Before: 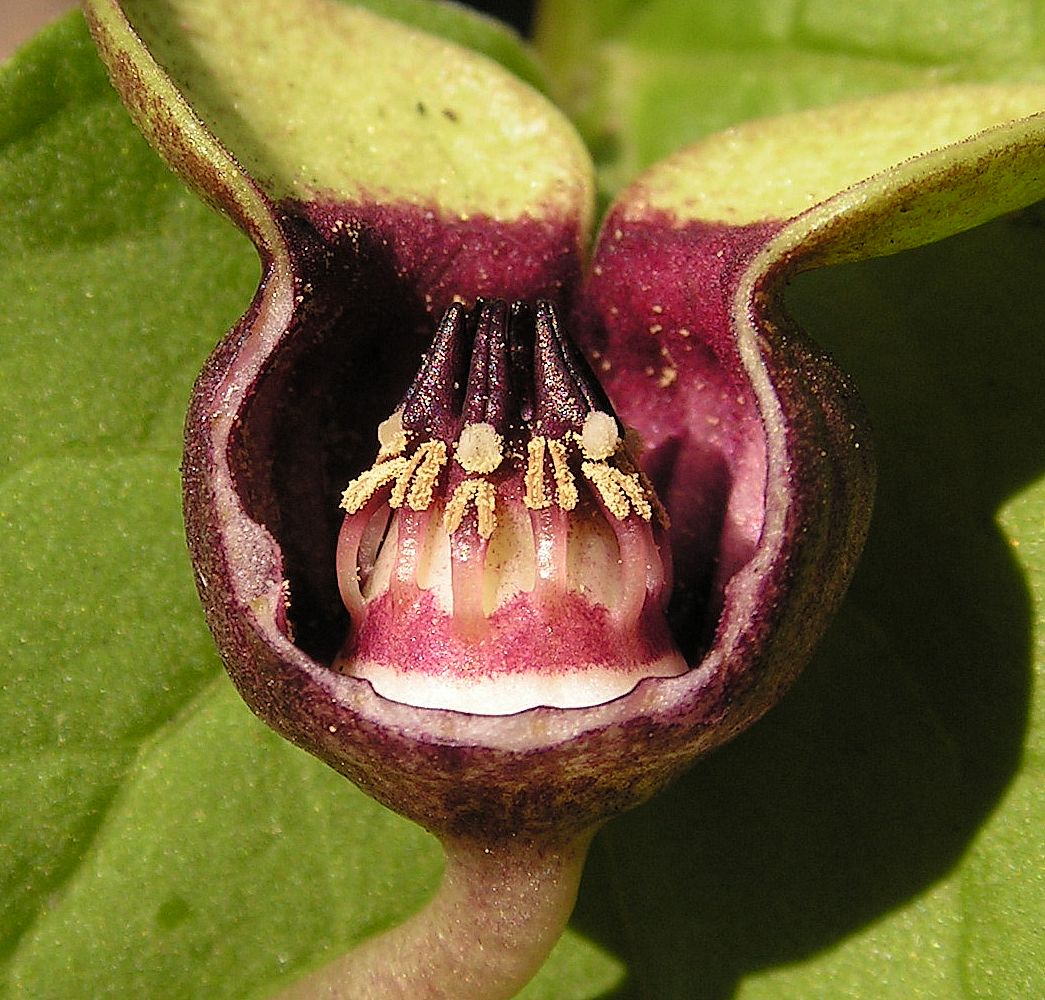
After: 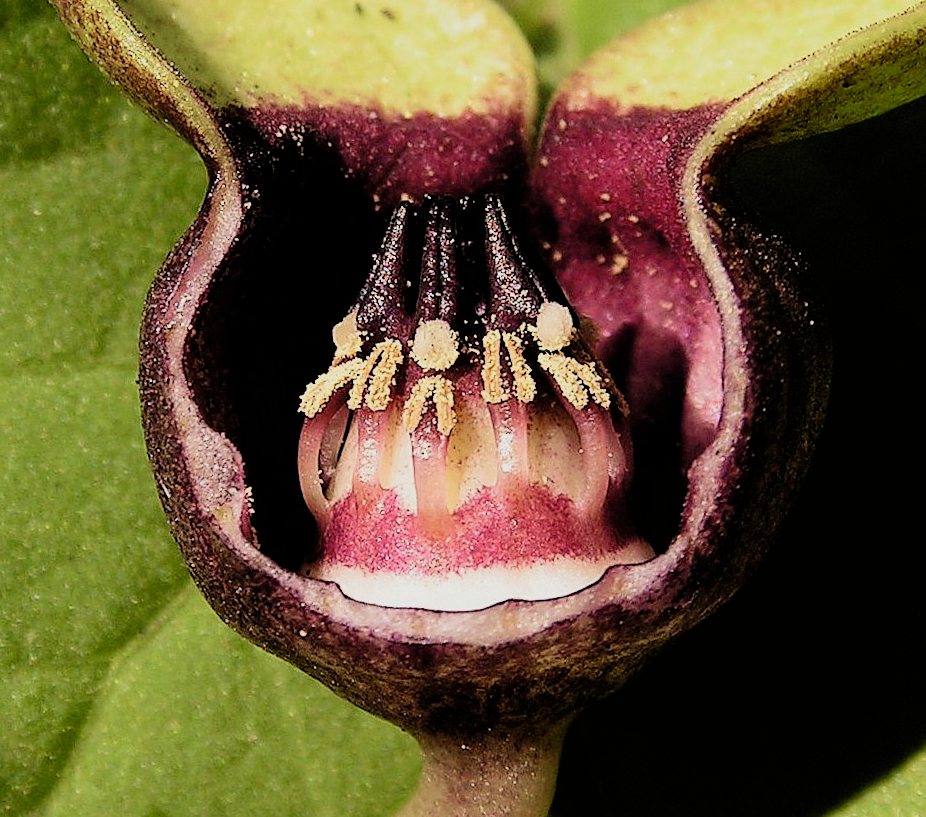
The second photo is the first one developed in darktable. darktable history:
crop: left 3.305%, top 6.436%, right 6.389%, bottom 3.258%
filmic rgb: black relative exposure -5 EV, hardness 2.88, contrast 1.4, highlights saturation mix -30%
rotate and perspective: rotation -3°, crop left 0.031, crop right 0.968, crop top 0.07, crop bottom 0.93
